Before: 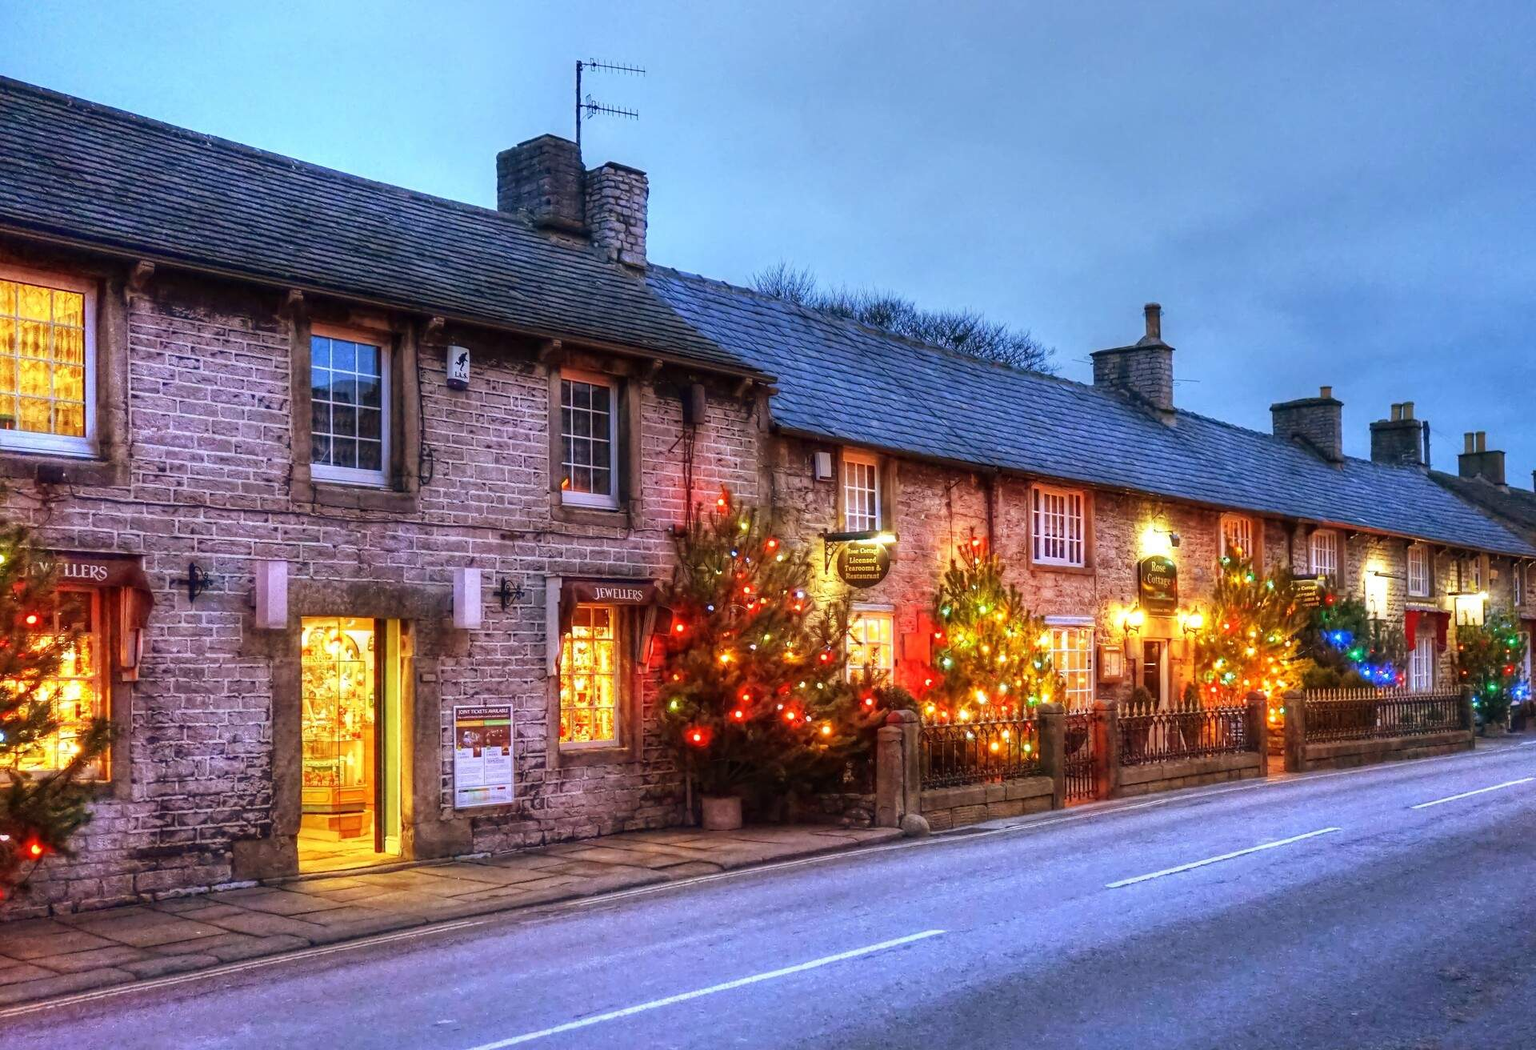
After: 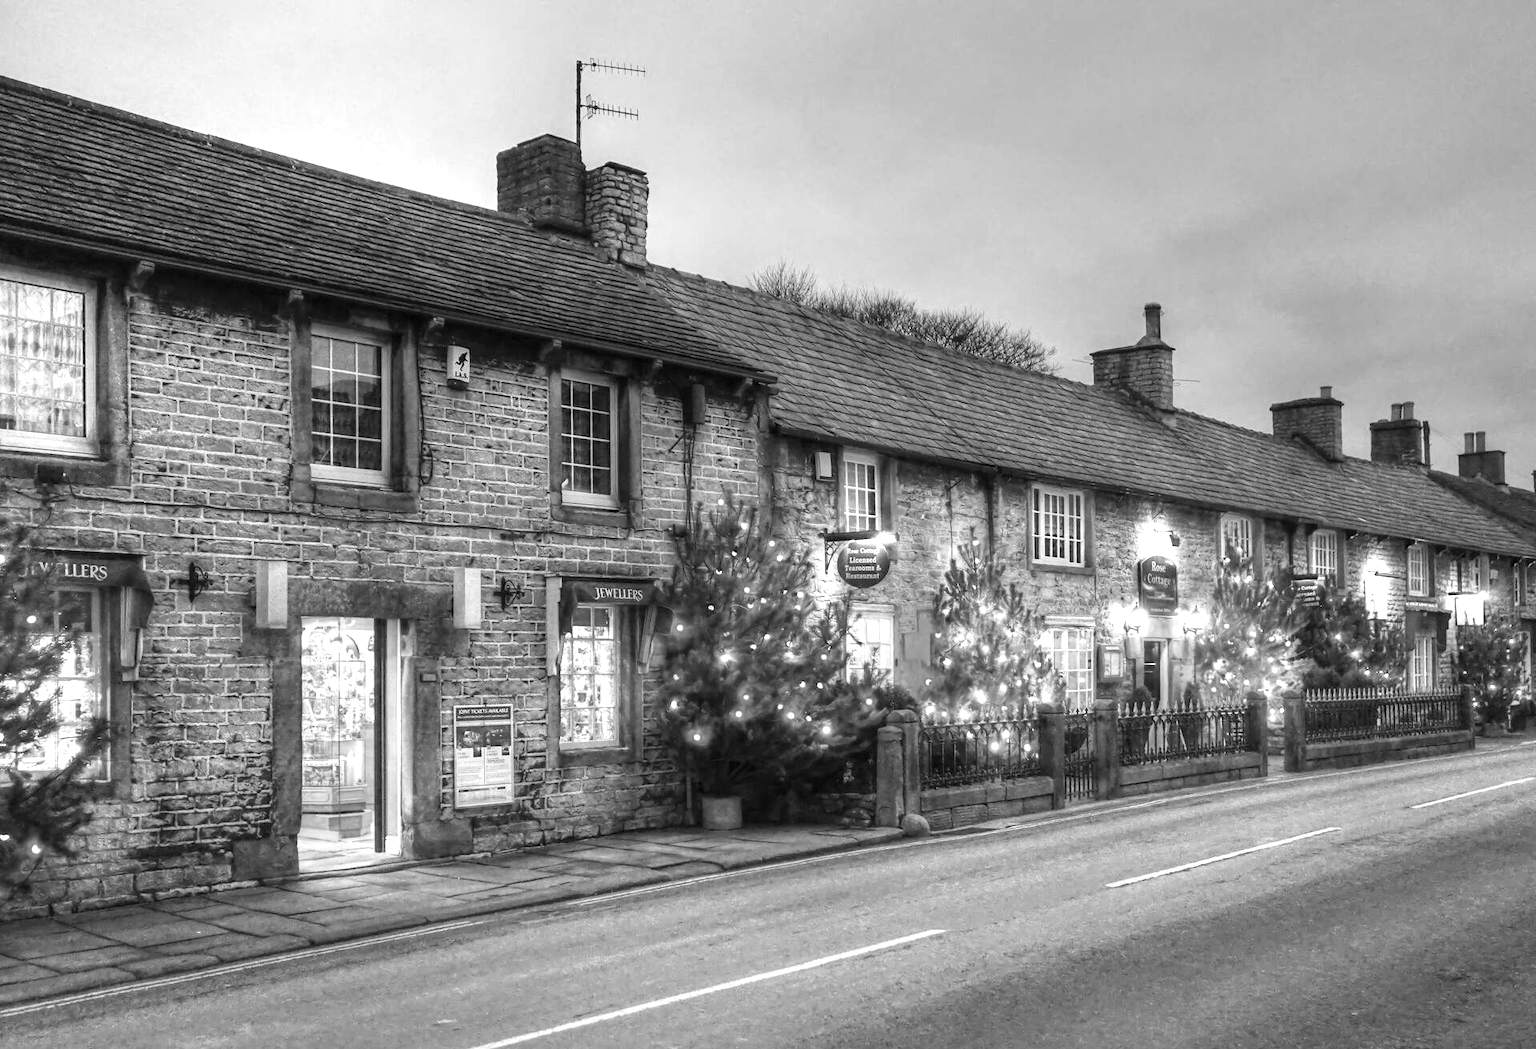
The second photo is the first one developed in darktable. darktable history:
exposure: exposure 0.515 EV, compensate highlight preservation false
monochrome: on, module defaults
